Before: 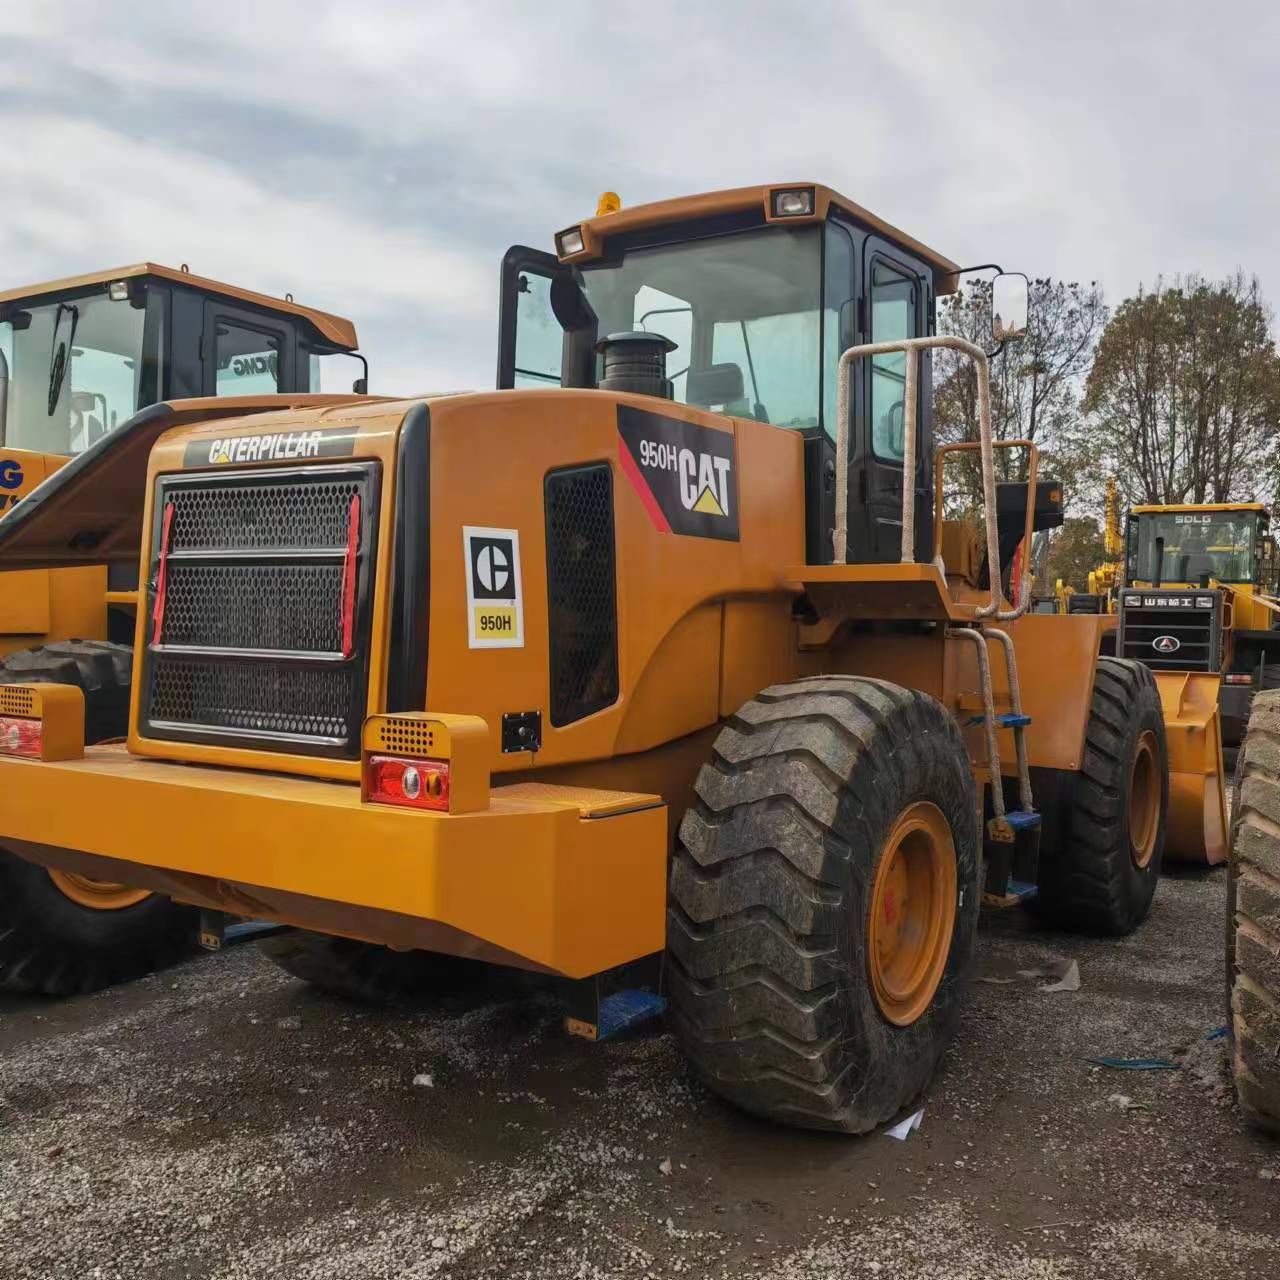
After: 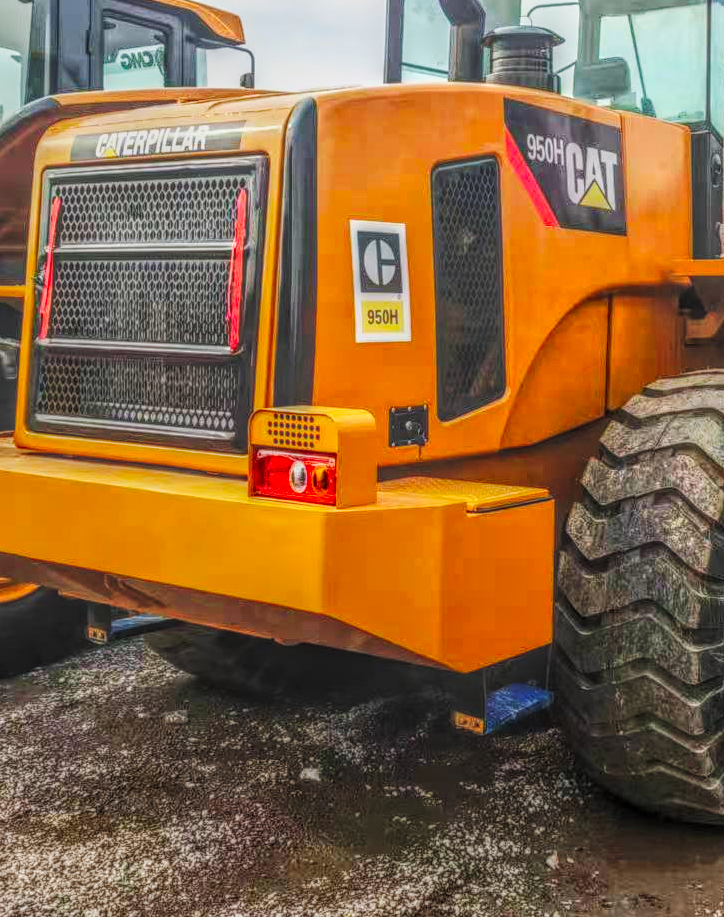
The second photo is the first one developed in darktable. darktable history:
crop: left 8.855%, top 23.945%, right 34.578%, bottom 4.394%
local contrast: highlights 6%, shadows 4%, detail 199%, midtone range 0.243
base curve: curves: ch0 [(0, 0) (0.032, 0.025) (0.121, 0.166) (0.206, 0.329) (0.605, 0.79) (1, 1)], preserve colors none
contrast brightness saturation: contrast 0.203, brightness 0.159, saturation 0.222
